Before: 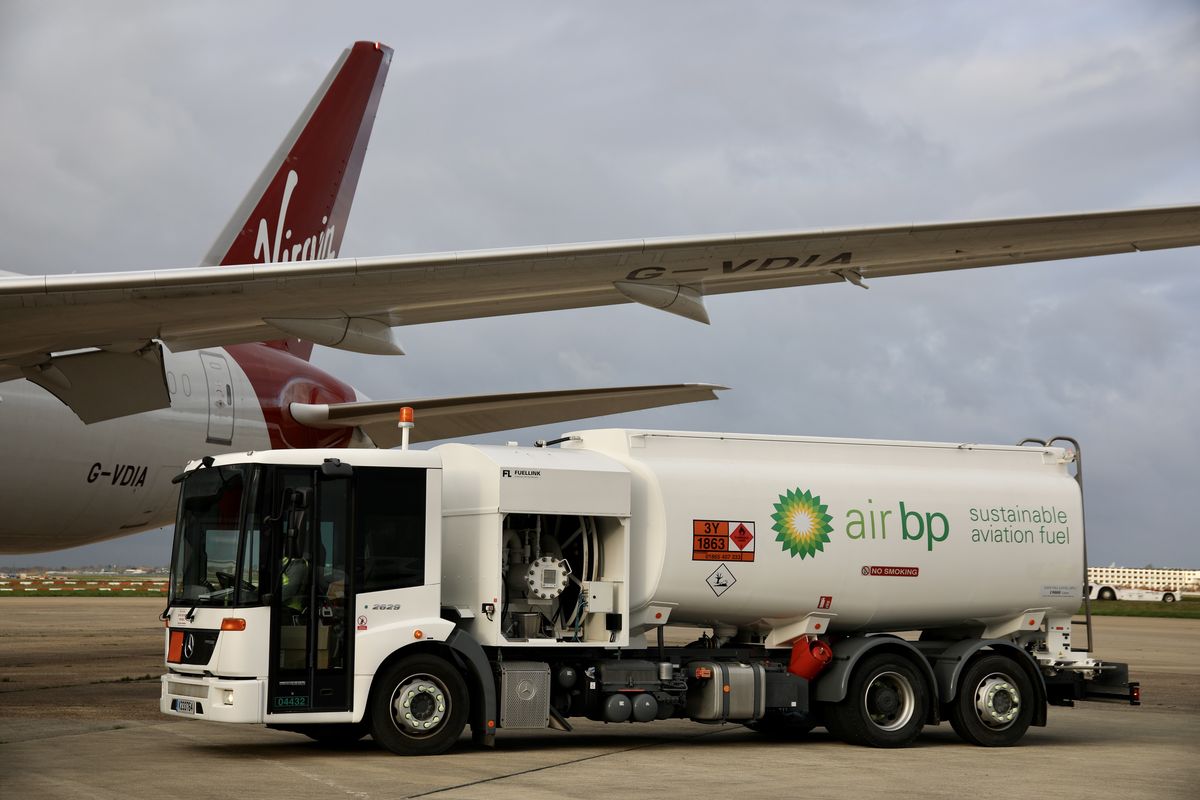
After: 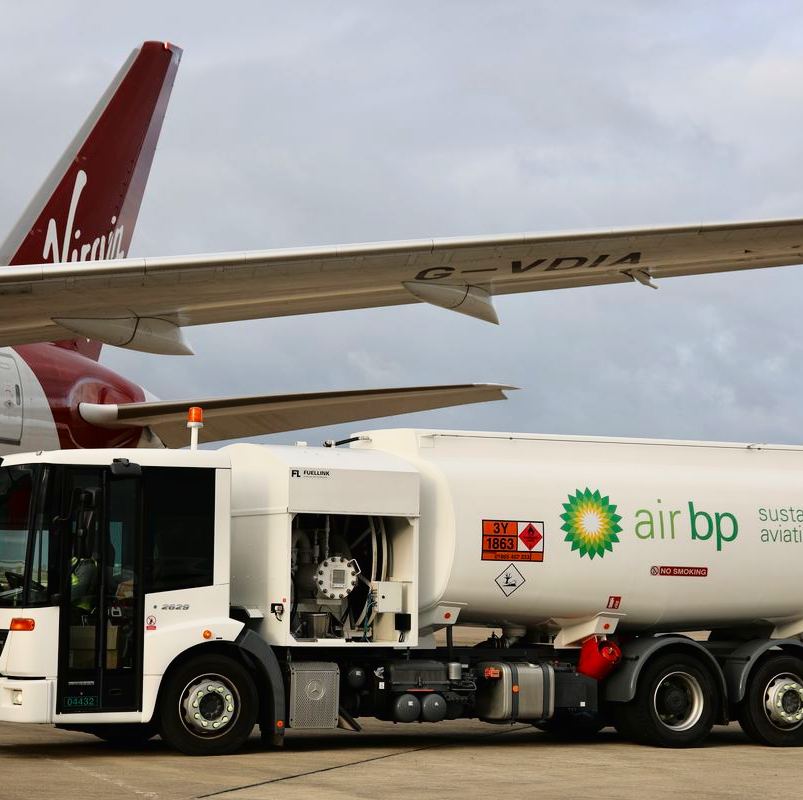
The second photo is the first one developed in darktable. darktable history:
crop and rotate: left 17.602%, right 15.449%
tone curve: curves: ch0 [(0, 0.009) (0.105, 0.08) (0.195, 0.18) (0.283, 0.316) (0.384, 0.434) (0.485, 0.531) (0.638, 0.69) (0.81, 0.872) (1, 0.977)]; ch1 [(0, 0) (0.161, 0.092) (0.35, 0.33) (0.379, 0.401) (0.456, 0.469) (0.502, 0.5) (0.525, 0.514) (0.586, 0.617) (0.635, 0.655) (1, 1)]; ch2 [(0, 0) (0.371, 0.362) (0.437, 0.437) (0.48, 0.49) (0.53, 0.515) (0.56, 0.571) (0.622, 0.606) (1, 1)], color space Lab, linked channels, preserve colors none
